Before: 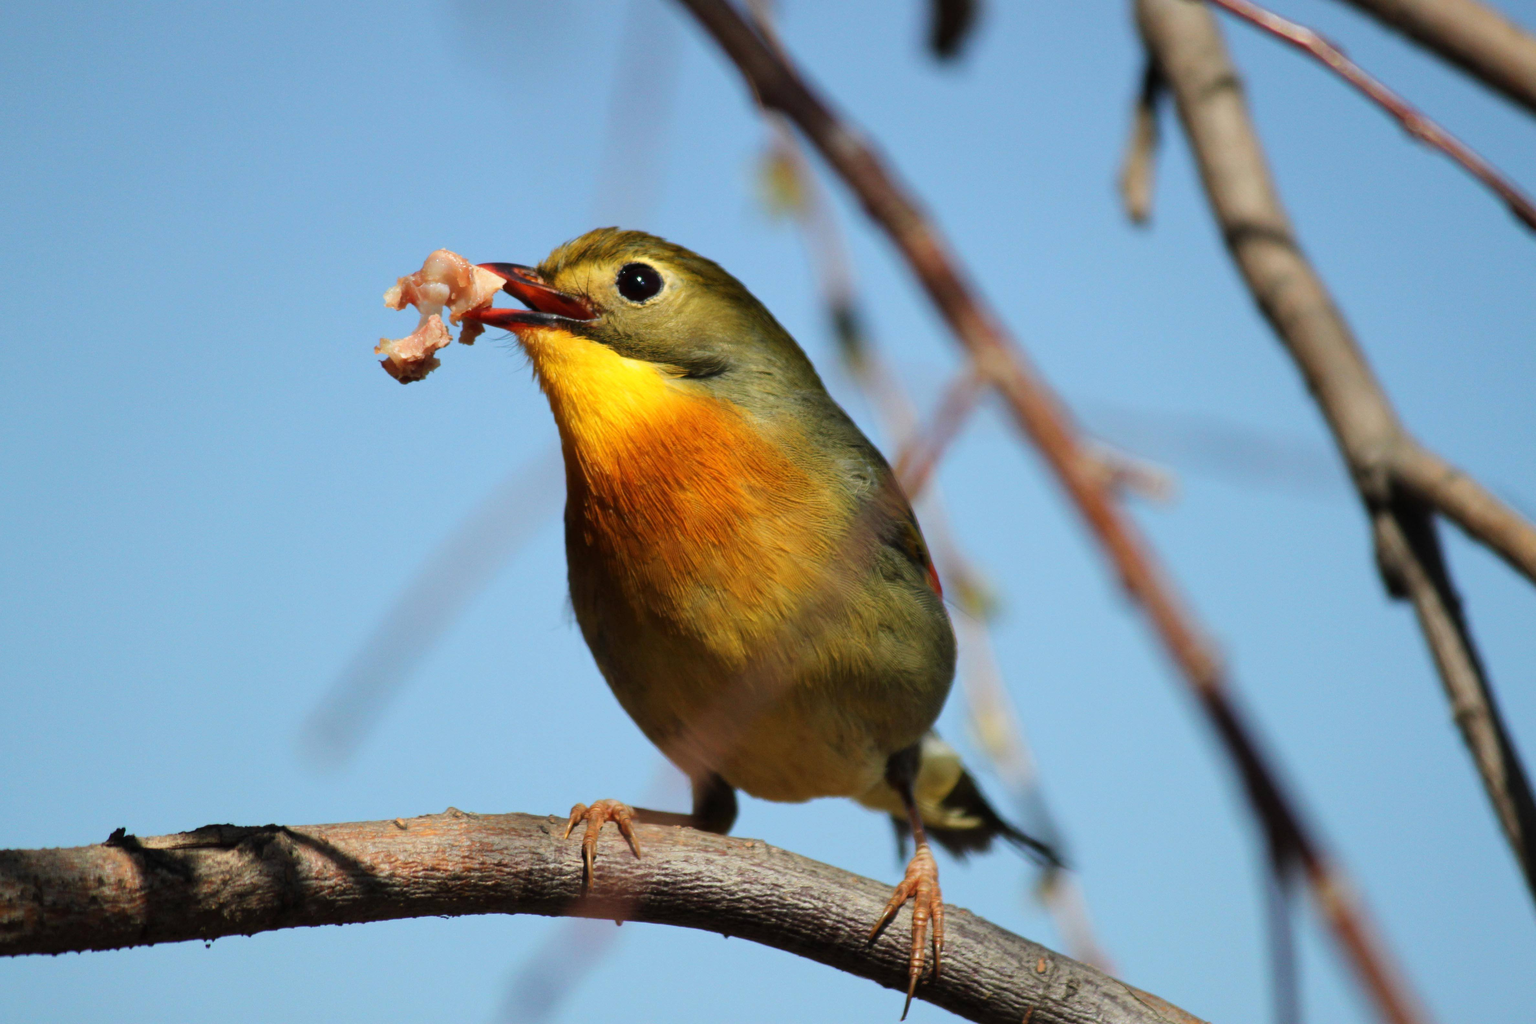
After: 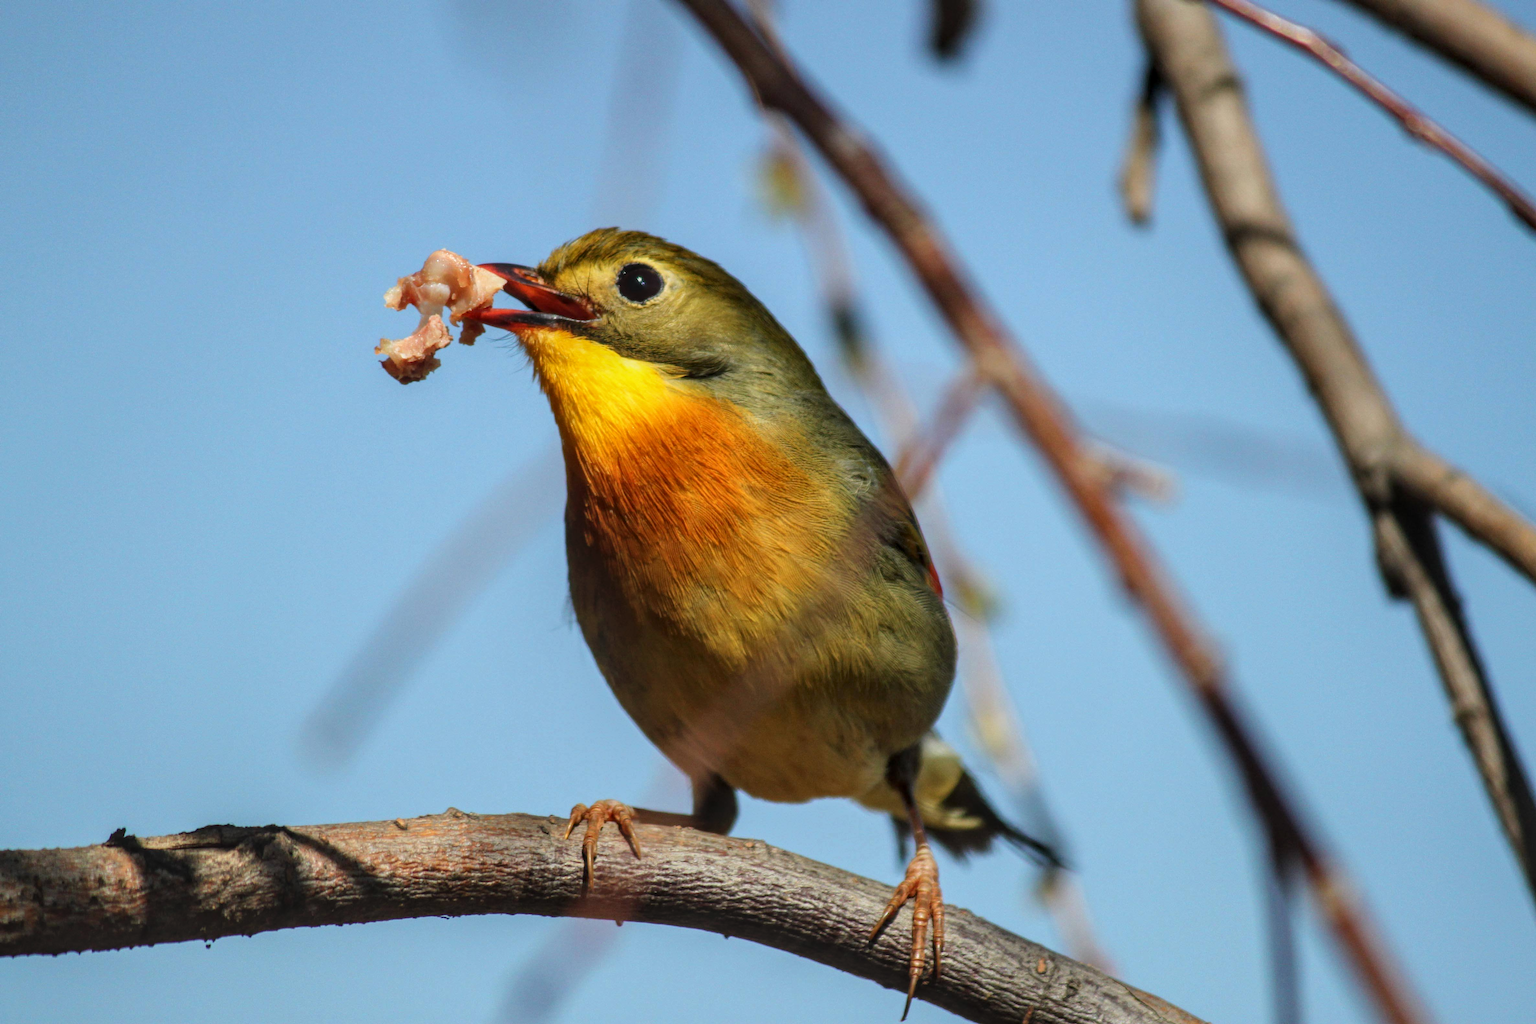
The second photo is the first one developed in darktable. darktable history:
bloom: size 9%, threshold 100%, strength 7%
local contrast: highlights 0%, shadows 0%, detail 133%
